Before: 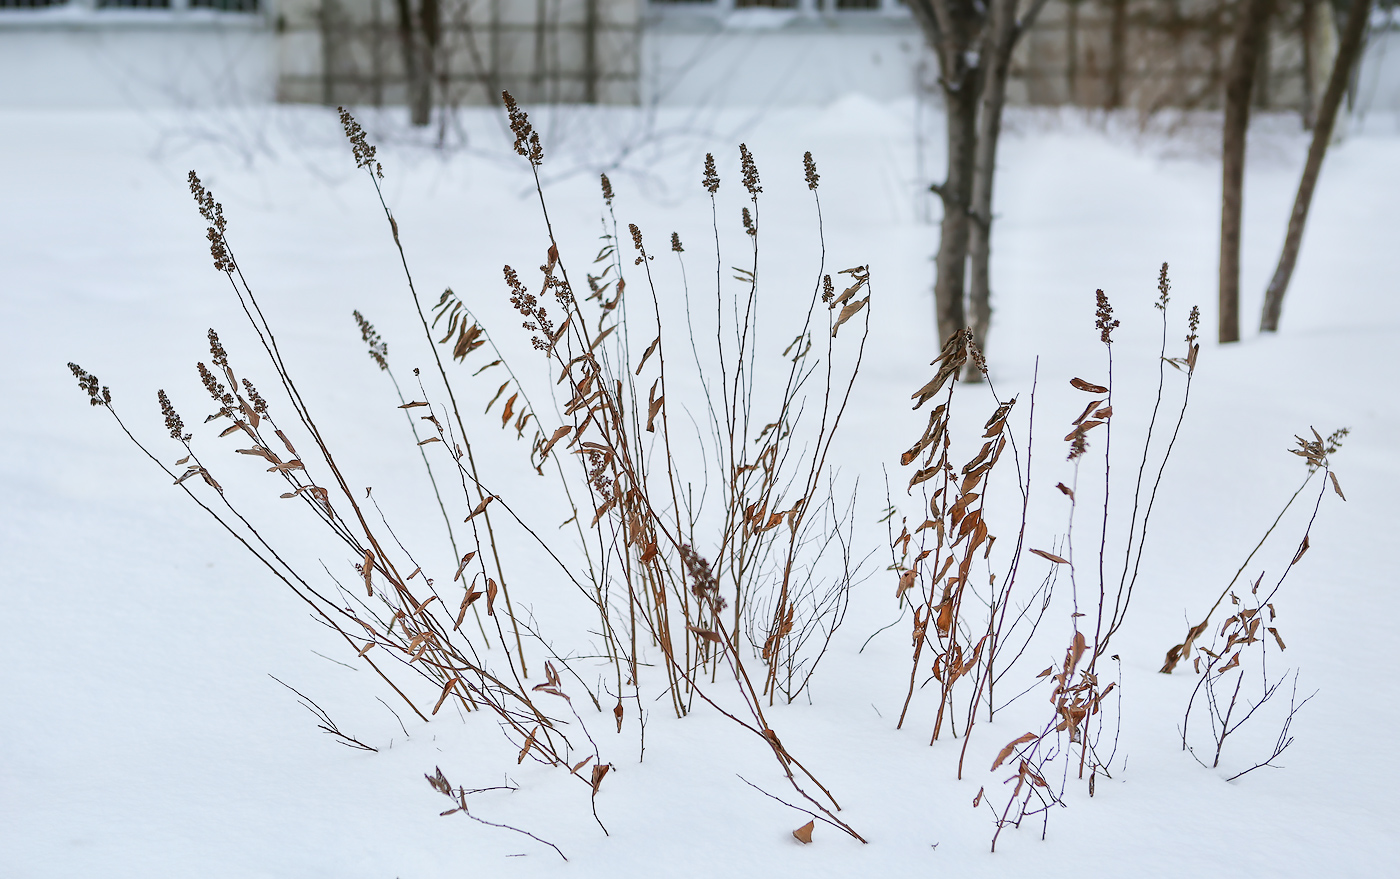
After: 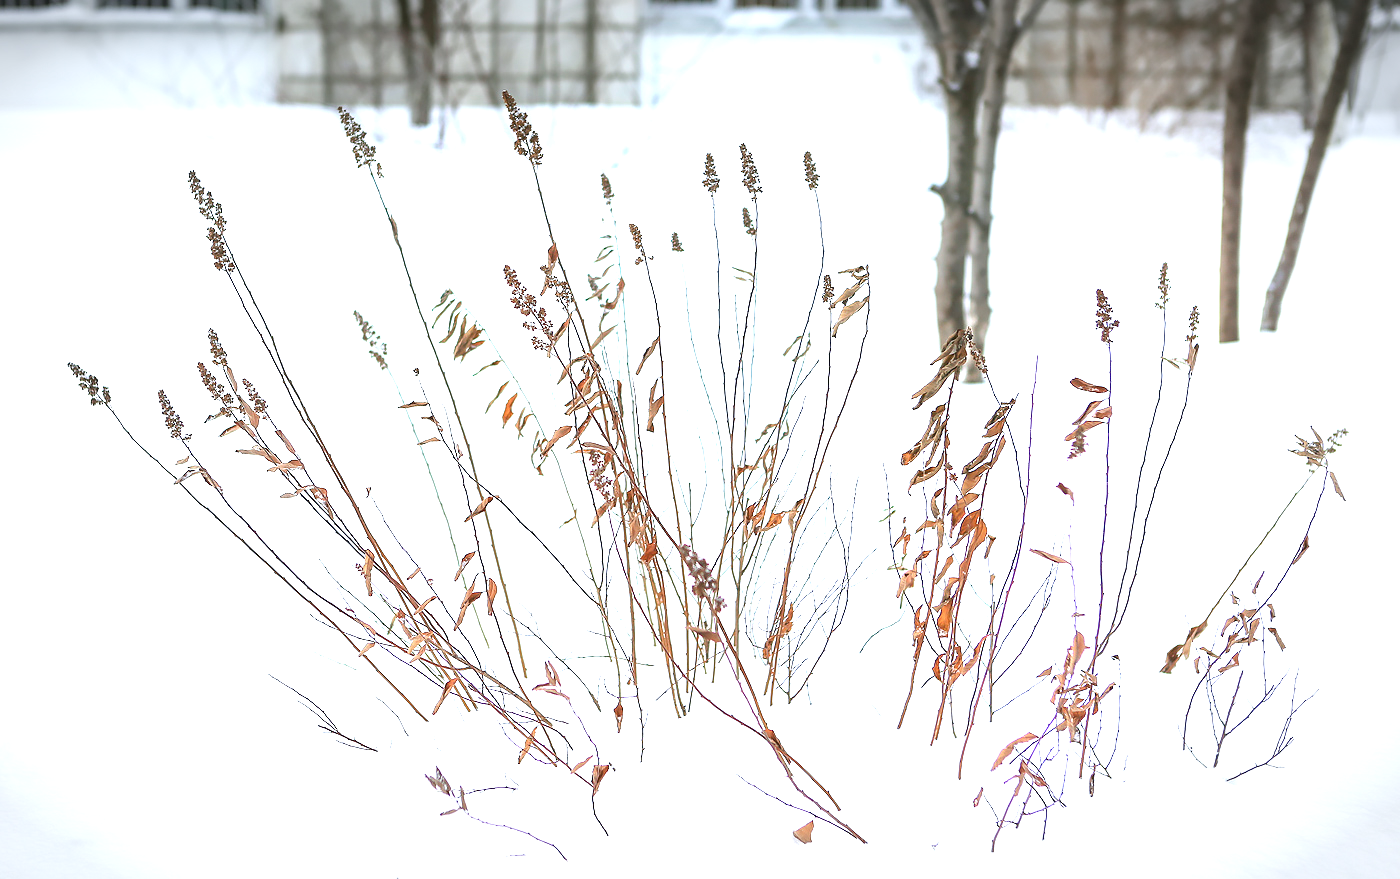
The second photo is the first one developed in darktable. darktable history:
color balance rgb: contrast -10%
exposure: black level correction 0, exposure 1.675 EV, compensate exposure bias true, compensate highlight preservation false
white balance: red 0.986, blue 1.01
rotate and perspective: automatic cropping off
vignetting: automatic ratio true
